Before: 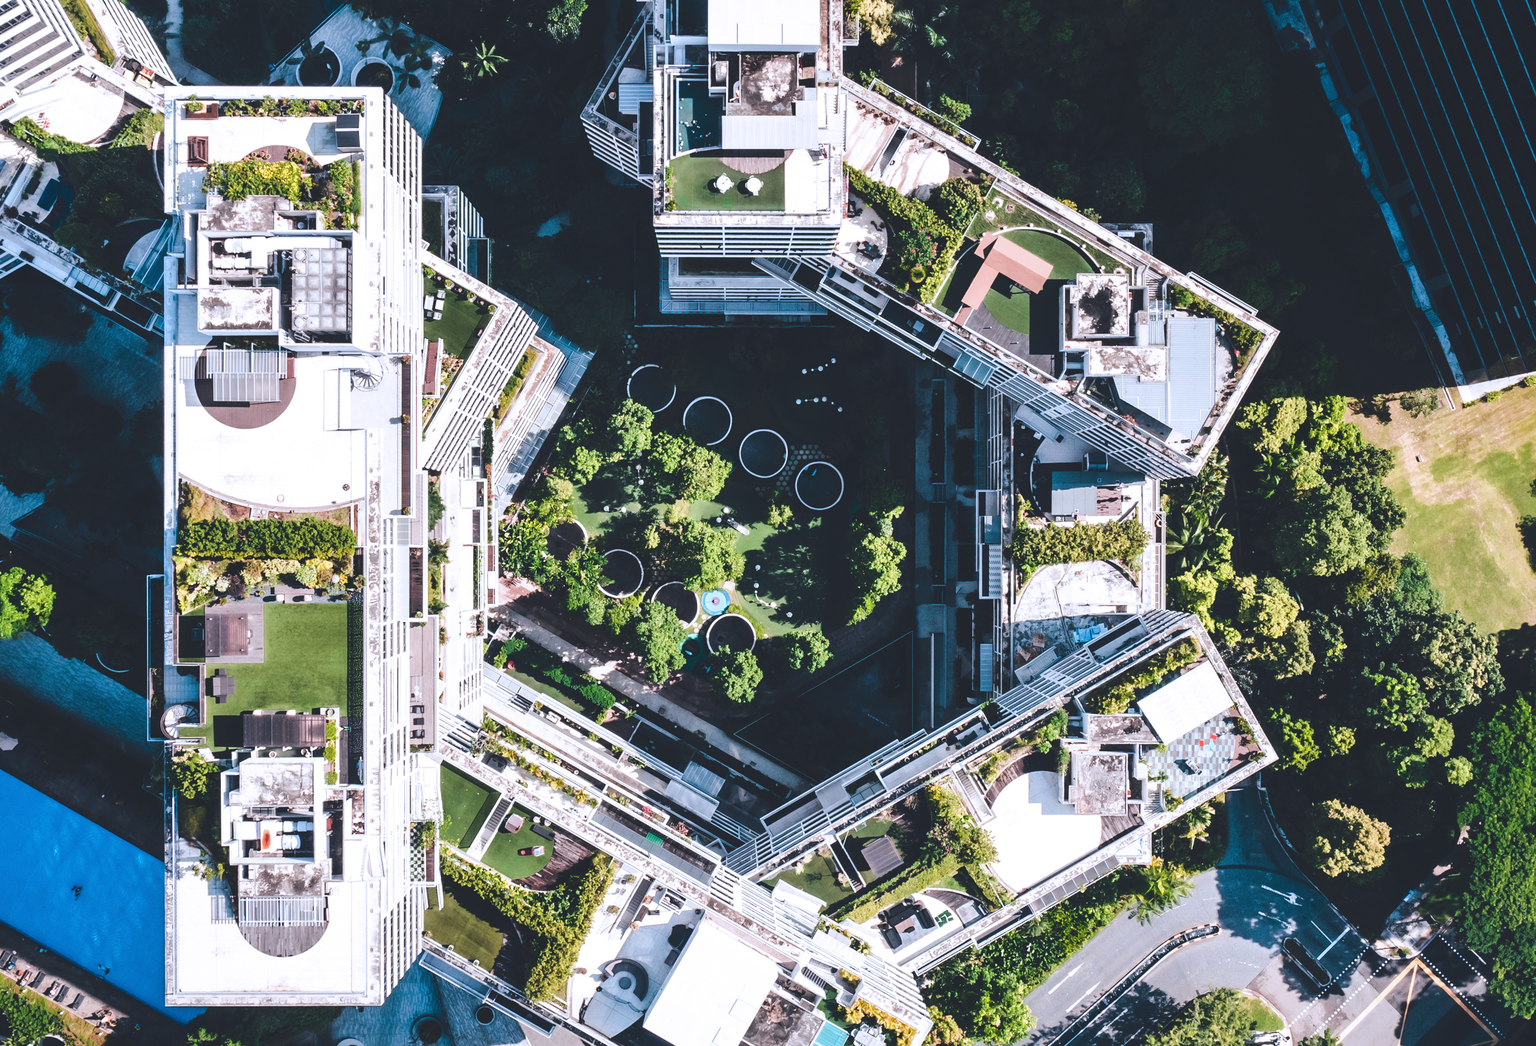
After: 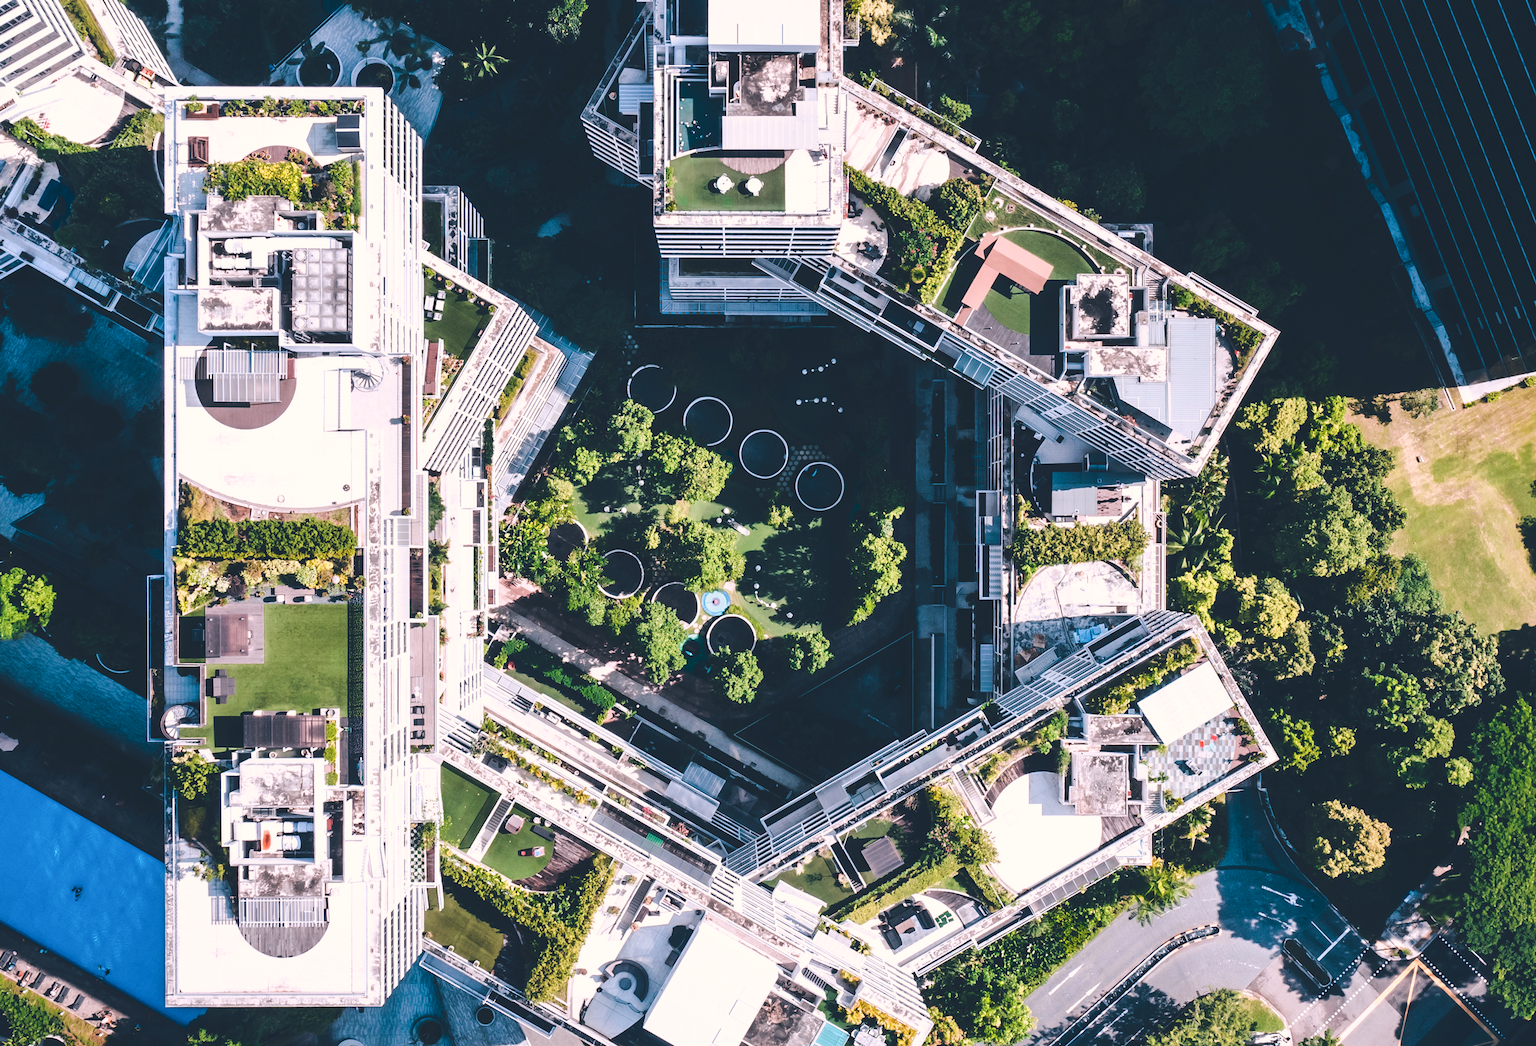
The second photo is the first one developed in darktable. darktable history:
color correction: highlights a* 5.46, highlights b* 5.33, shadows a* -3.98, shadows b* -5.16
